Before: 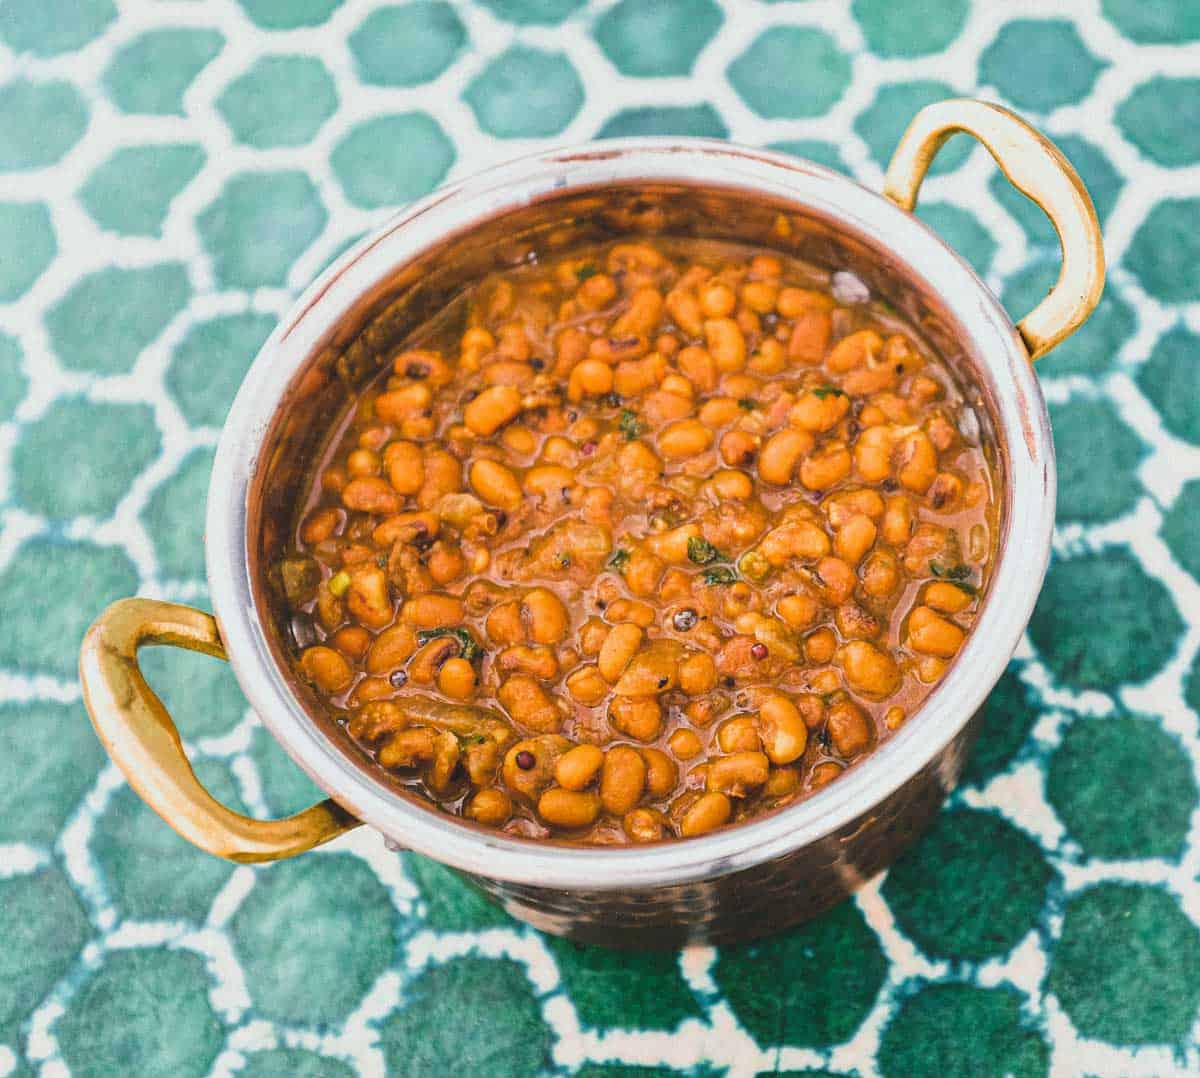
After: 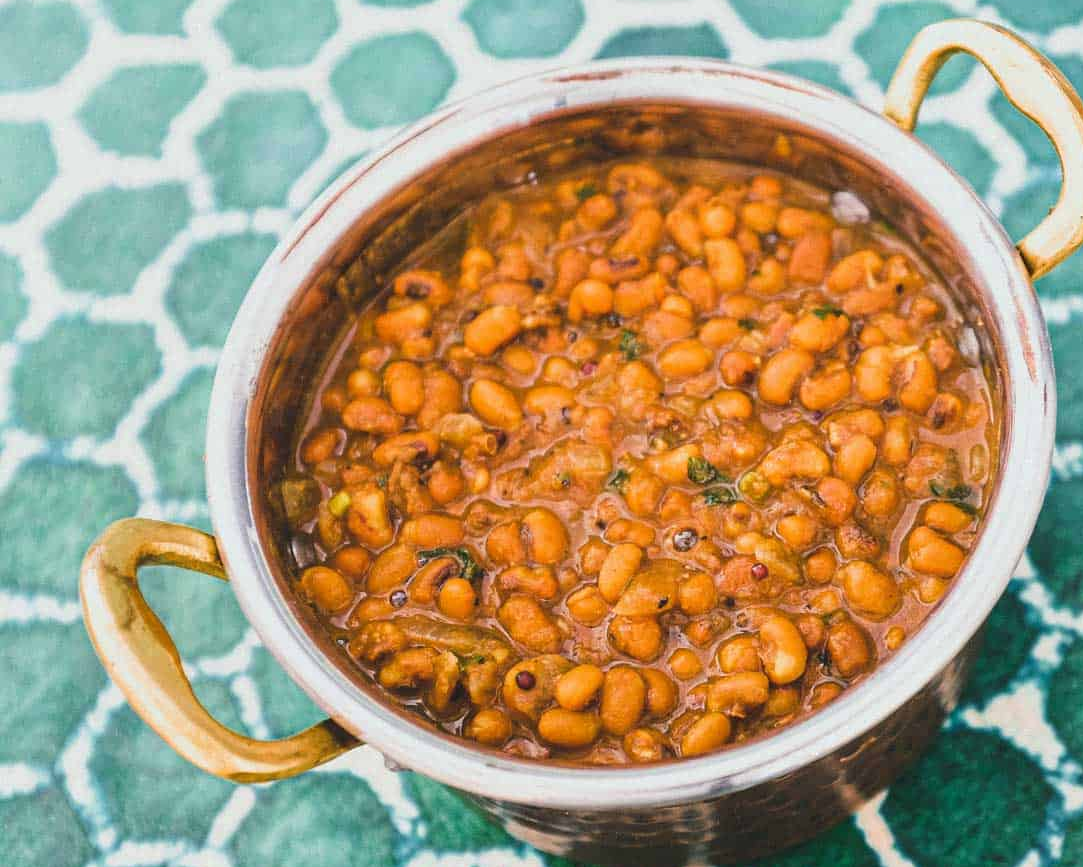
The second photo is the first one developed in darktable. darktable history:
crop: top 7.49%, right 9.701%, bottom 12.011%
